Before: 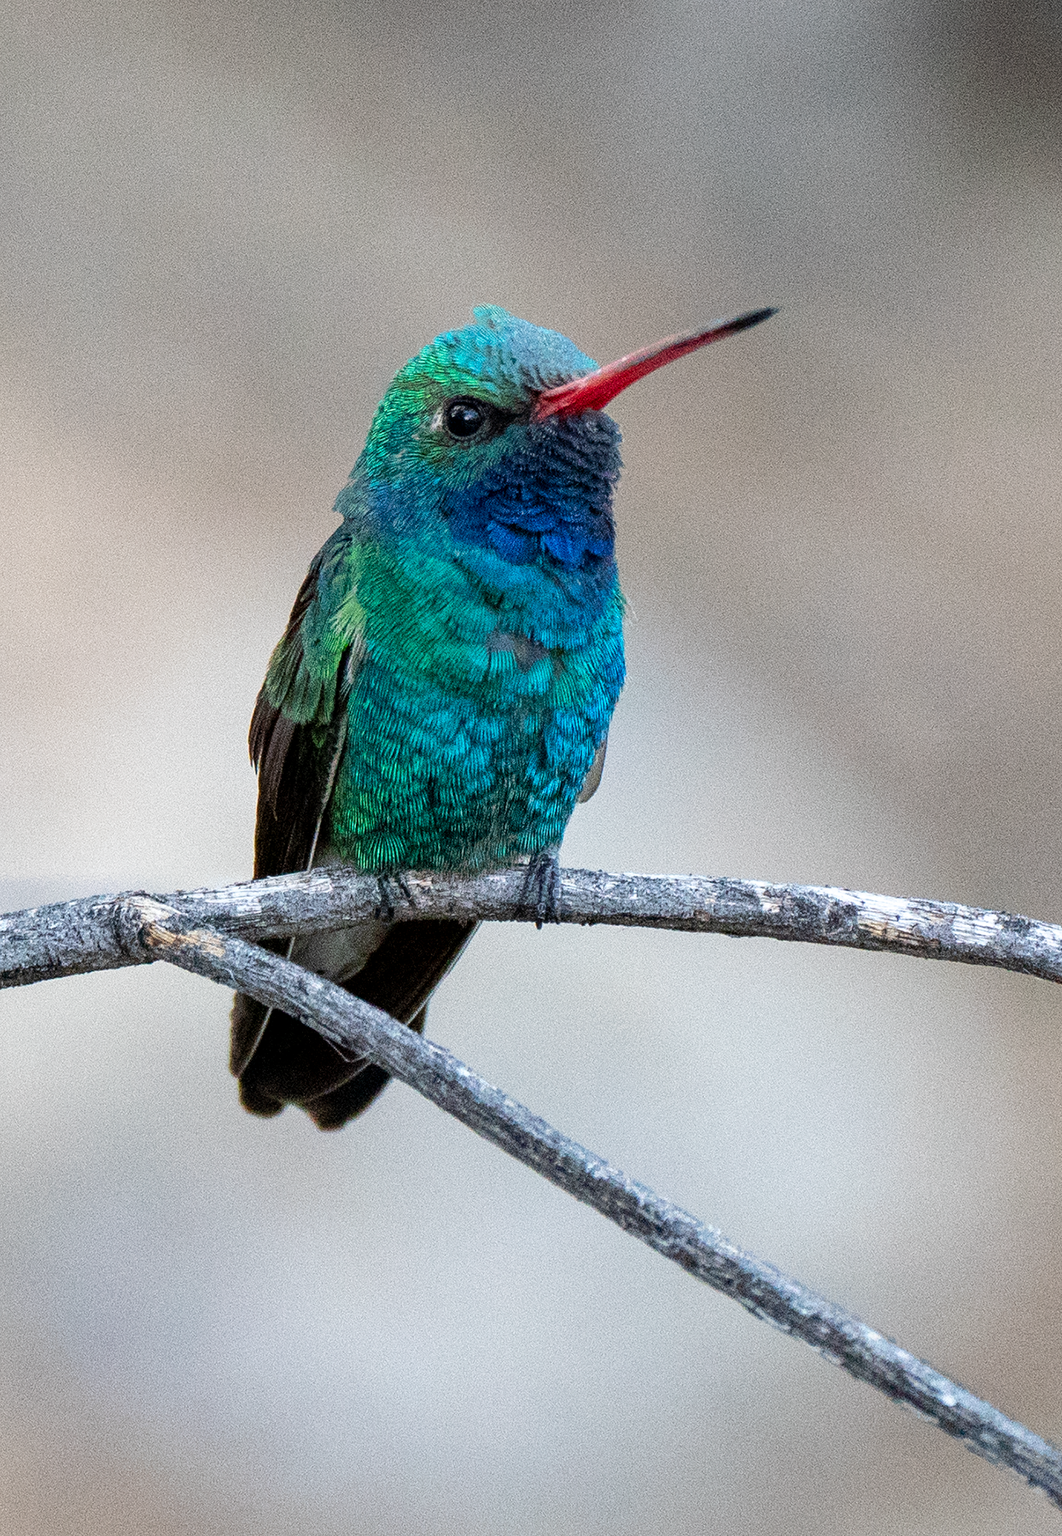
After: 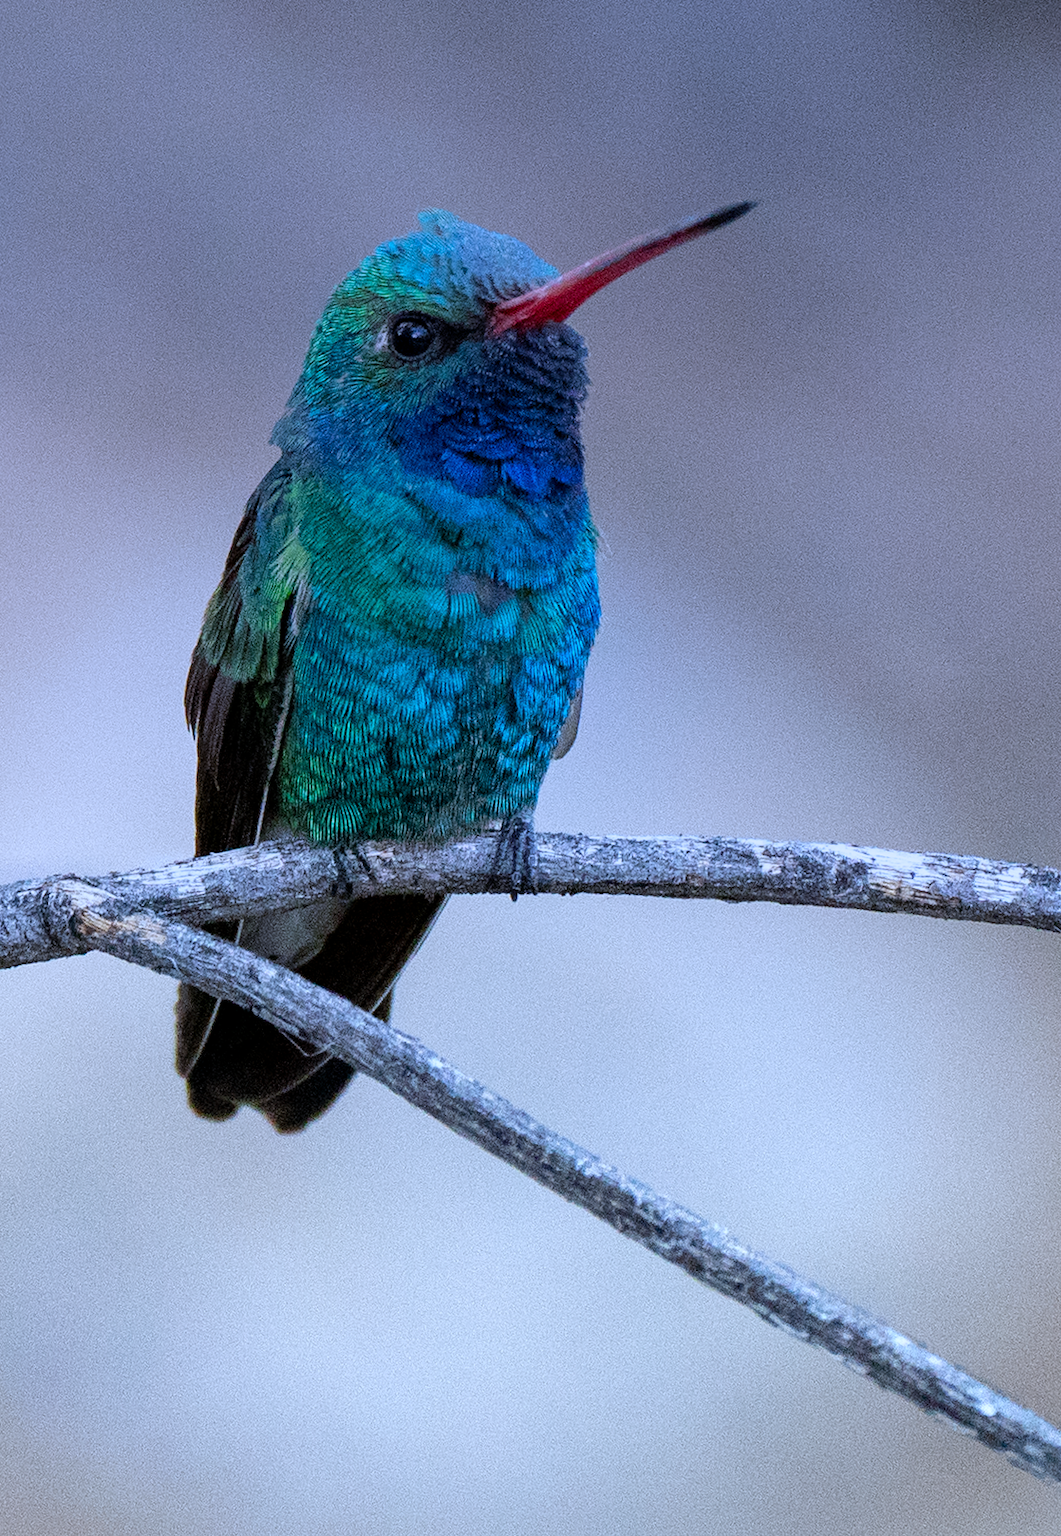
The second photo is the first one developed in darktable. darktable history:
graduated density: hue 238.83°, saturation 50%
white balance: red 0.926, green 1.003, blue 1.133
crop and rotate: angle 1.96°, left 5.673%, top 5.673%
